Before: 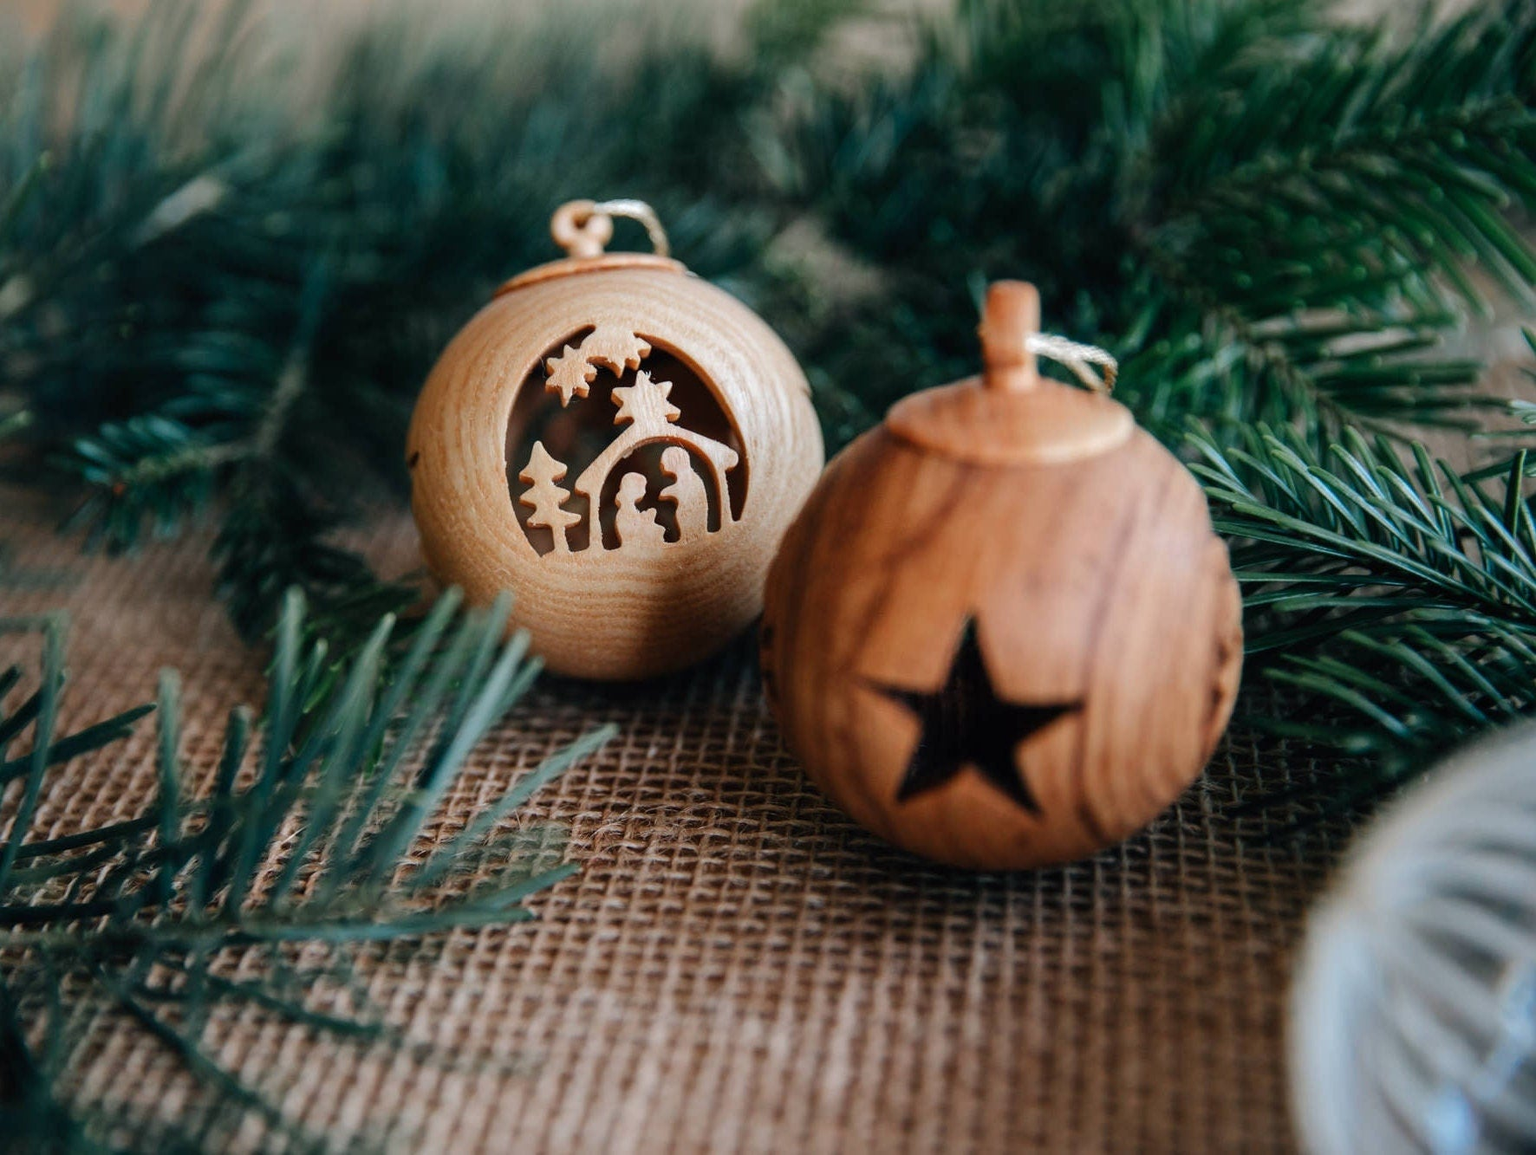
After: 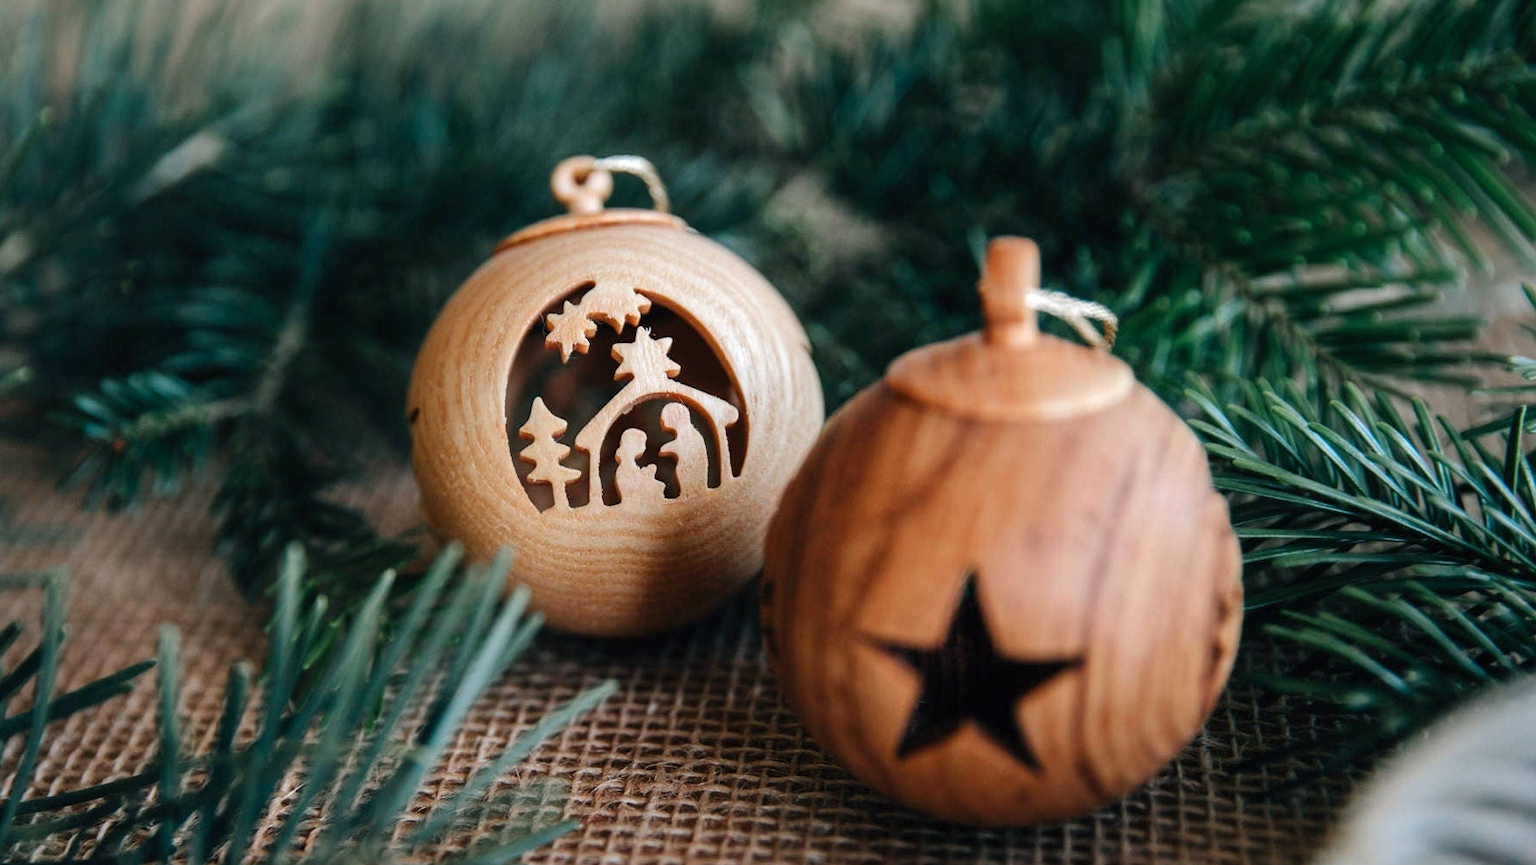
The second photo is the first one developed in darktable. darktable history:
crop: top 3.857%, bottom 21.132%
exposure: exposure 0.2 EV, compensate highlight preservation false
